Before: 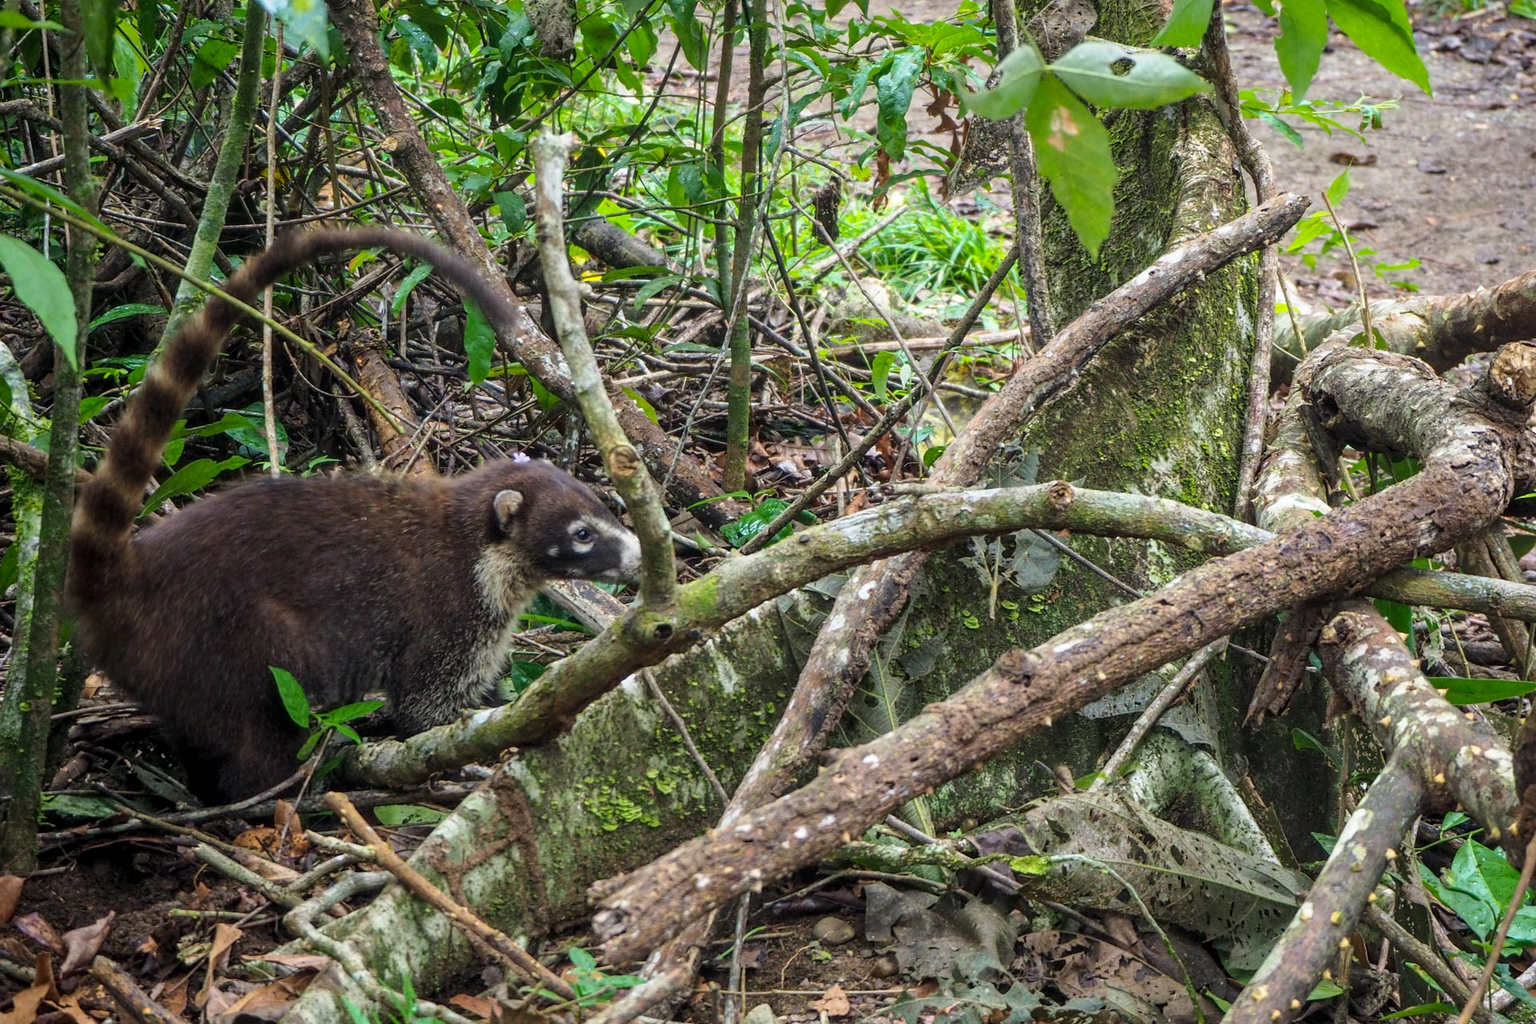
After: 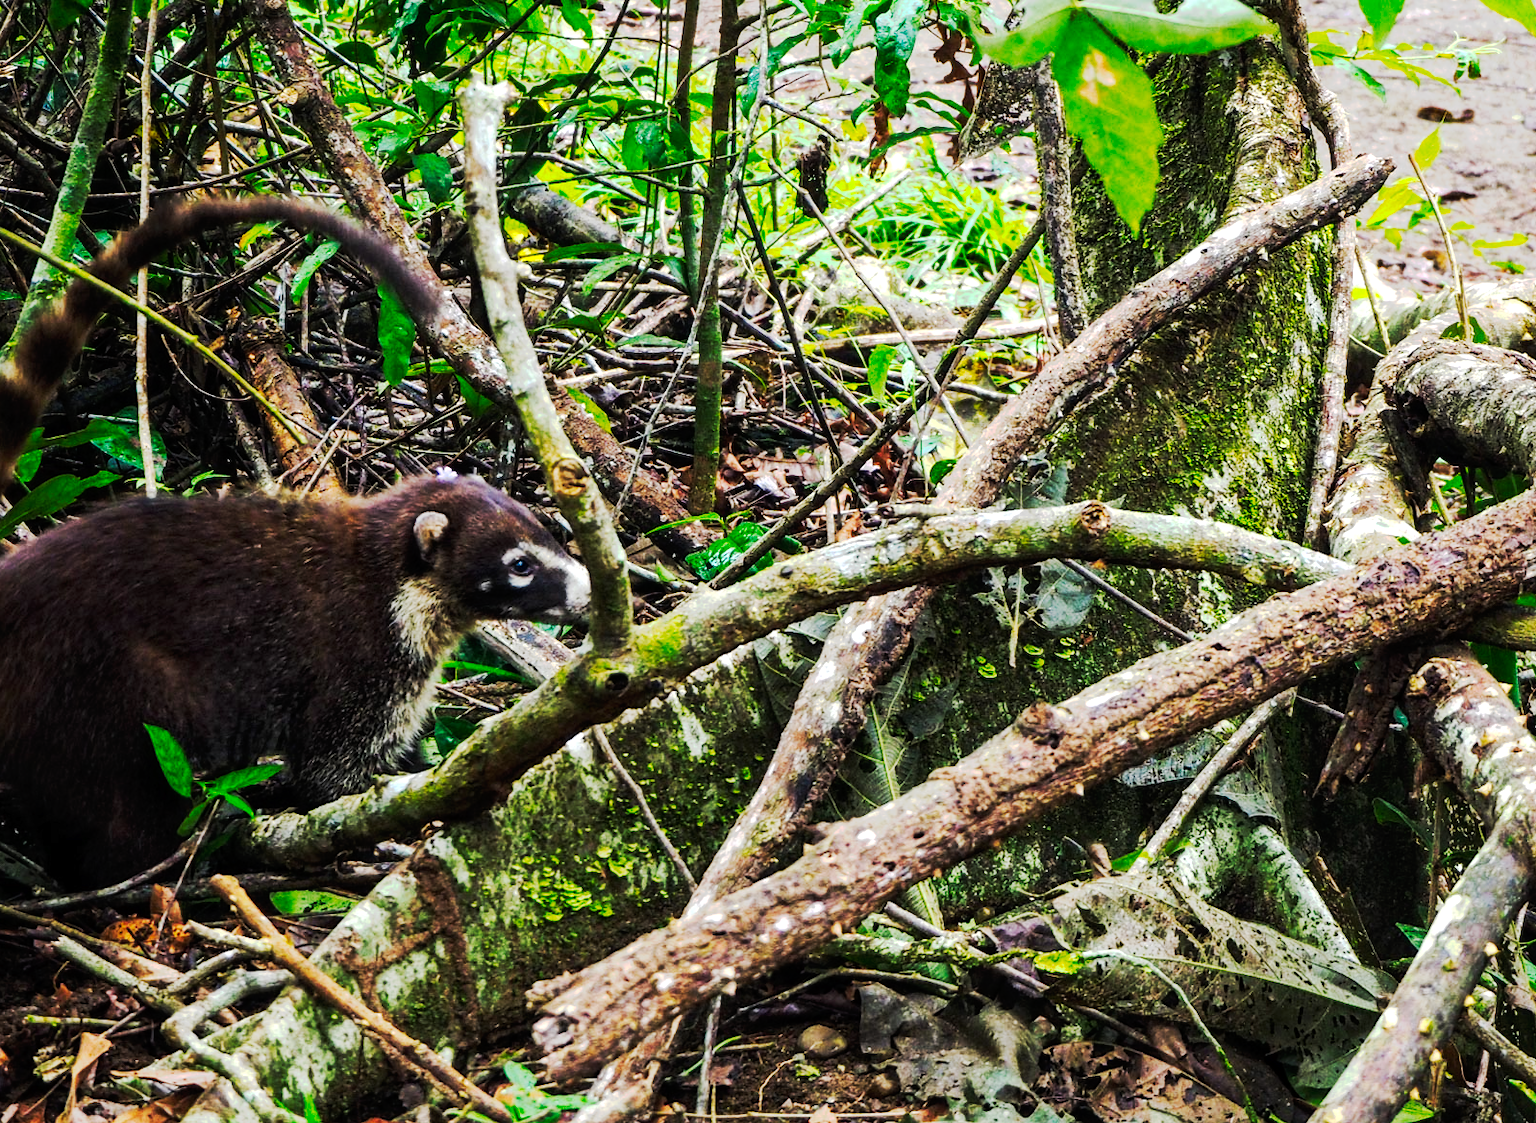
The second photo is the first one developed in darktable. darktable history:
tone curve: curves: ch0 [(0, 0) (0.003, 0.005) (0.011, 0.007) (0.025, 0.009) (0.044, 0.013) (0.069, 0.017) (0.1, 0.02) (0.136, 0.029) (0.177, 0.052) (0.224, 0.086) (0.277, 0.129) (0.335, 0.188) (0.399, 0.256) (0.468, 0.361) (0.543, 0.526) (0.623, 0.696) (0.709, 0.784) (0.801, 0.85) (0.898, 0.882) (1, 1)], preserve colors none
crop: left 9.782%, top 6.278%, right 6.965%, bottom 2.378%
exposure: exposure 0.35 EV, compensate highlight preservation false
local contrast: mode bilateral grid, contrast 10, coarseness 25, detail 115%, midtone range 0.2
